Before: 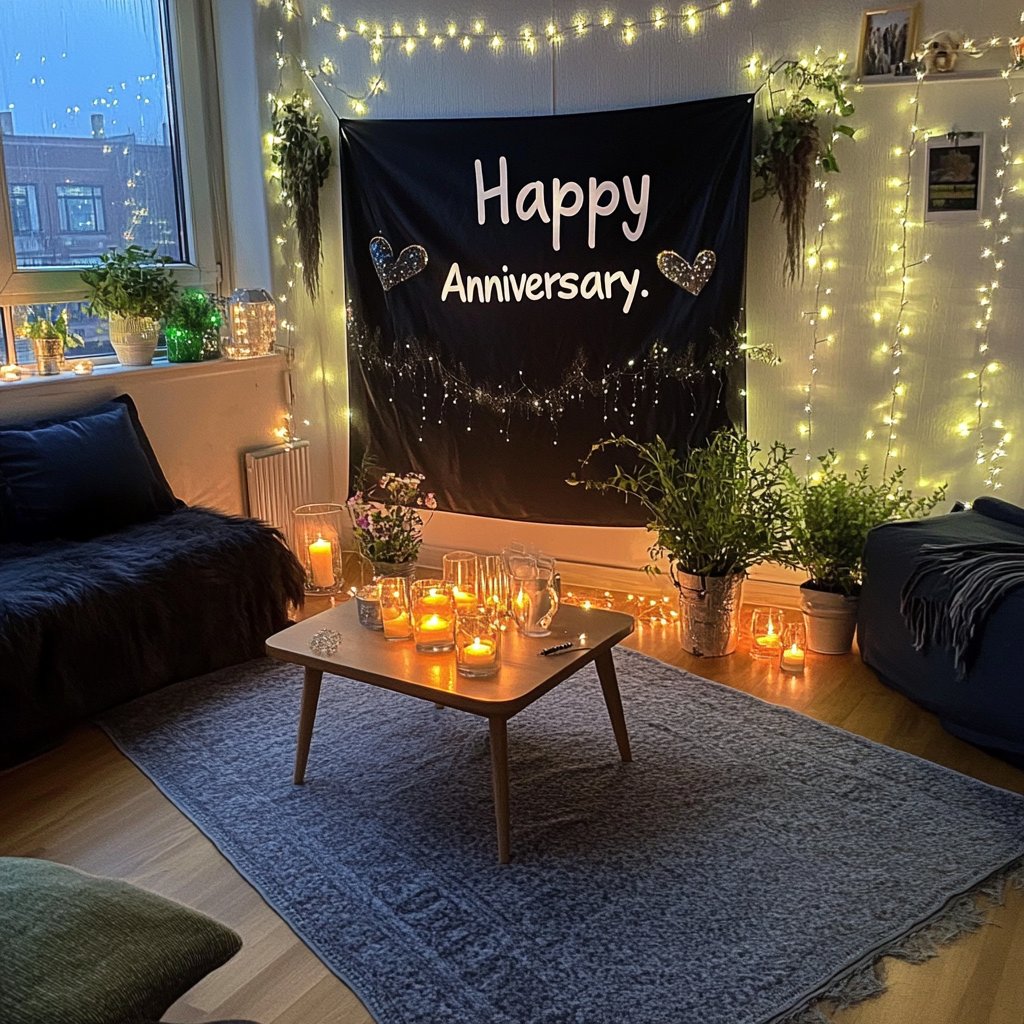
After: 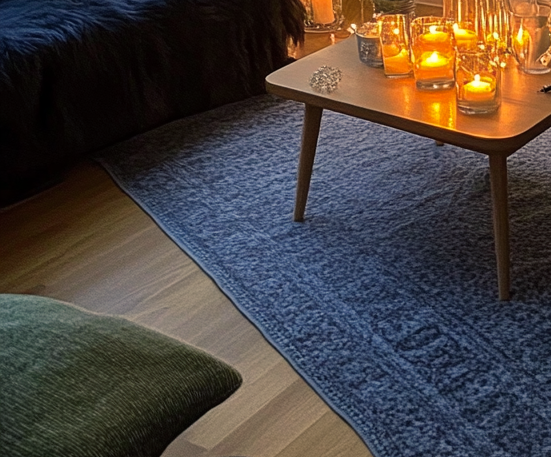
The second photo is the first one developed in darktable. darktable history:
color balance rgb: shadows lift › chroma 2.004%, shadows lift › hue 217.32°, highlights gain › chroma 2.99%, highlights gain › hue 75.83°, perceptual saturation grading › global saturation 0.622%, global vibrance 16.335%, saturation formula JzAzBz (2021)
crop and rotate: top 55.05%, right 46.184%, bottom 0.225%
